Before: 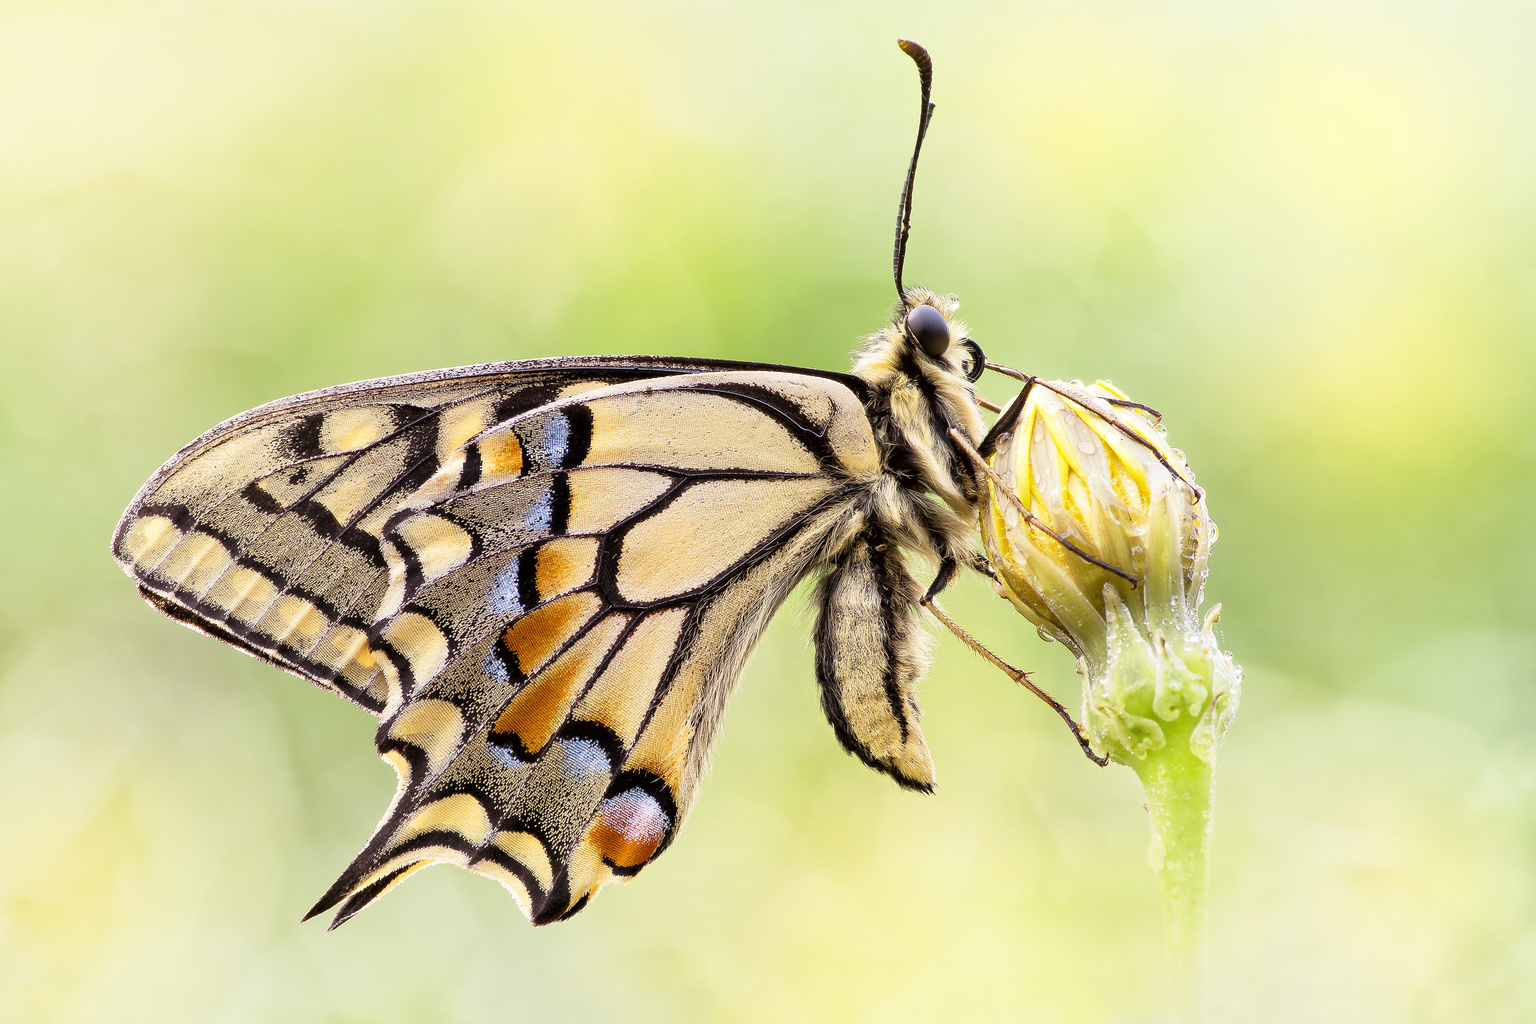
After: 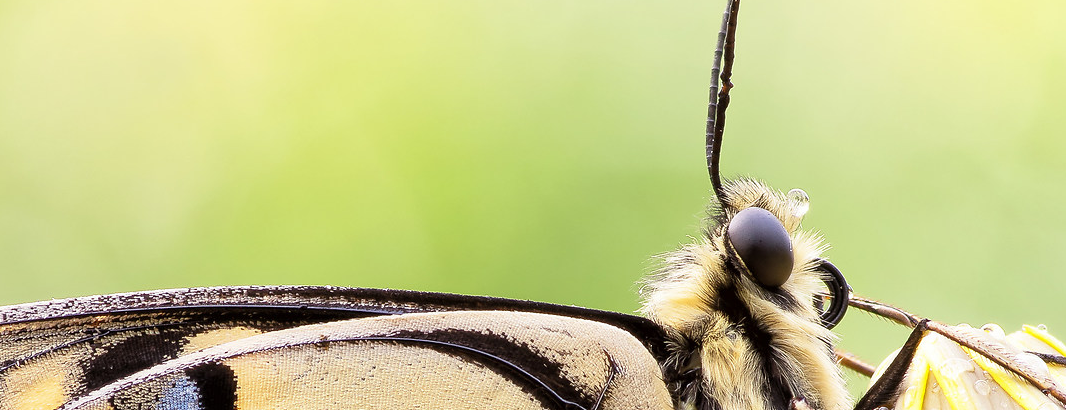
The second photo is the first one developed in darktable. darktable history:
crop: left 28.754%, top 16.83%, right 26.796%, bottom 57.524%
